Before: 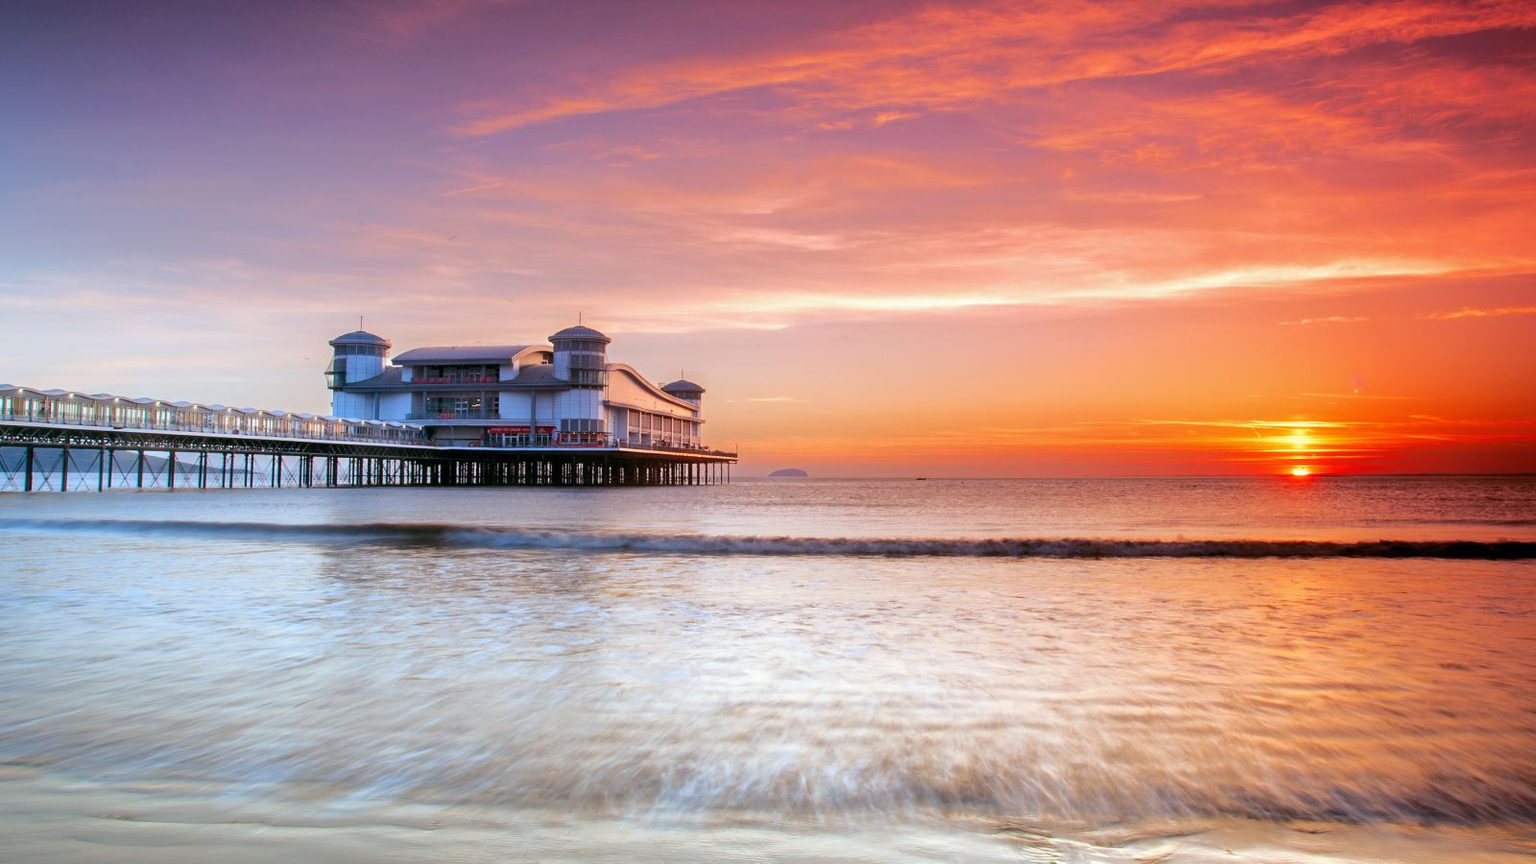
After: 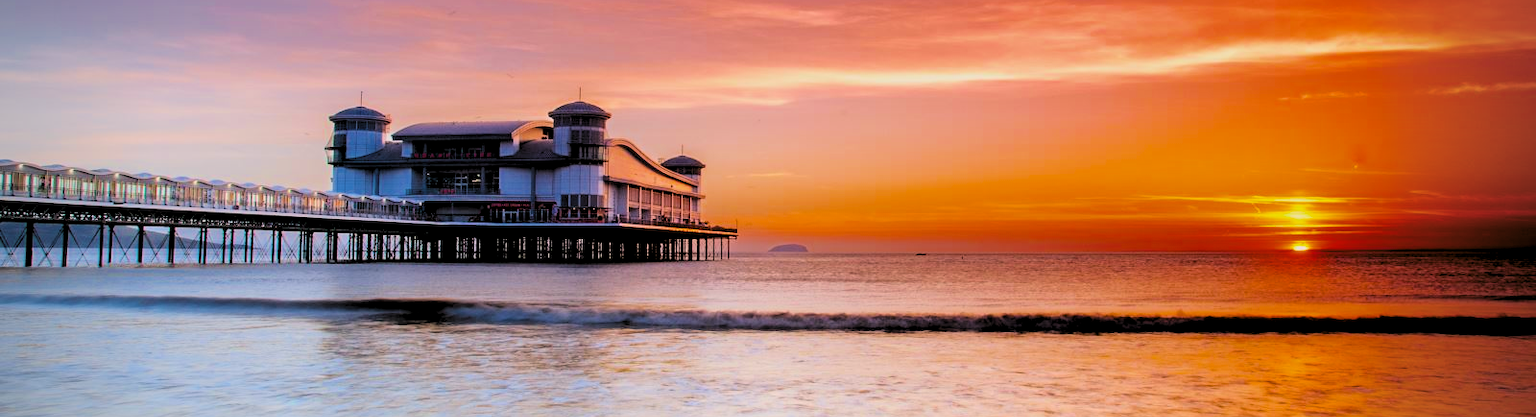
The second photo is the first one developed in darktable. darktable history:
crop and rotate: top 26.056%, bottom 25.543%
filmic rgb: black relative exposure -7.15 EV, white relative exposure 5.36 EV, hardness 3.02, color science v6 (2022)
color balance rgb: linear chroma grading › global chroma 15%, perceptual saturation grading › global saturation 30%
vignetting: fall-off radius 60.92%
levels: levels [0.182, 0.542, 0.902]
color correction: highlights a* 5.81, highlights b* 4.84
